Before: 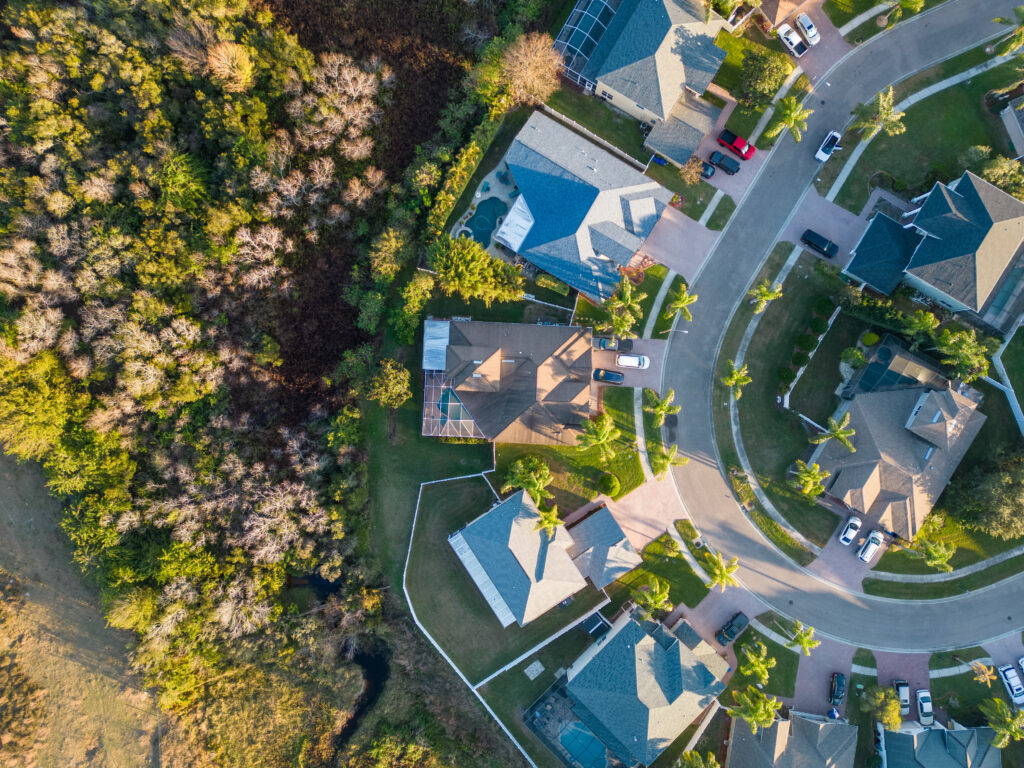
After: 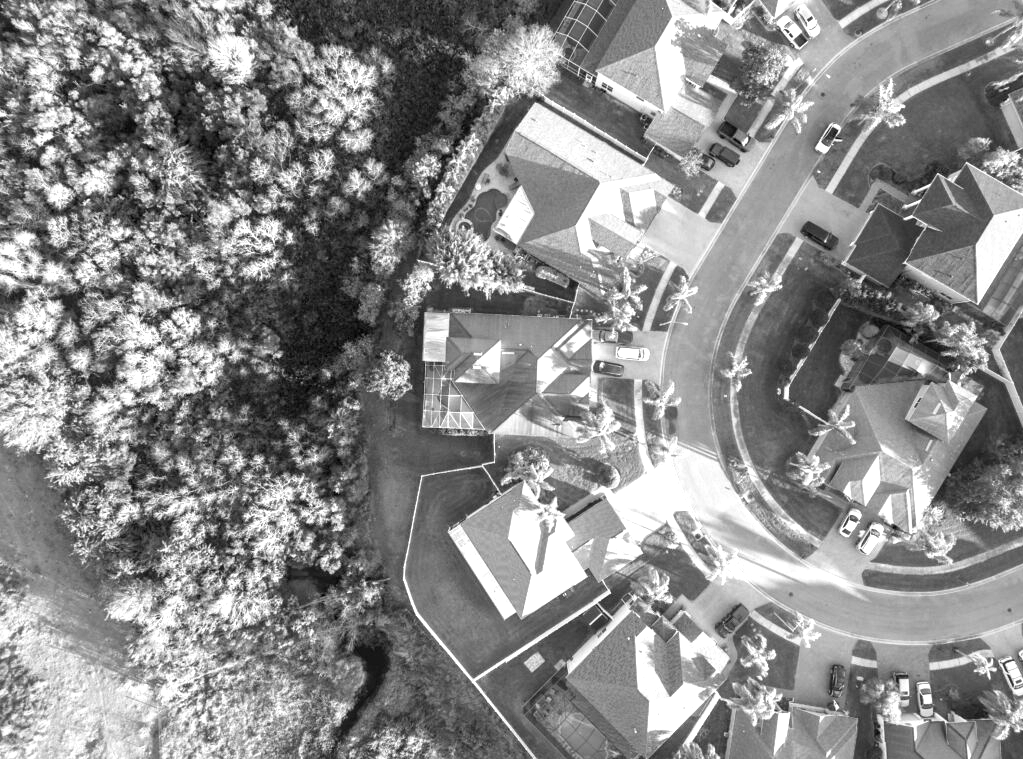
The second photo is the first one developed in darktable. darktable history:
crop: top 1.049%, right 0.001%
monochrome: on, module defaults
exposure: black level correction 0.001, exposure 1 EV, compensate highlight preservation false
